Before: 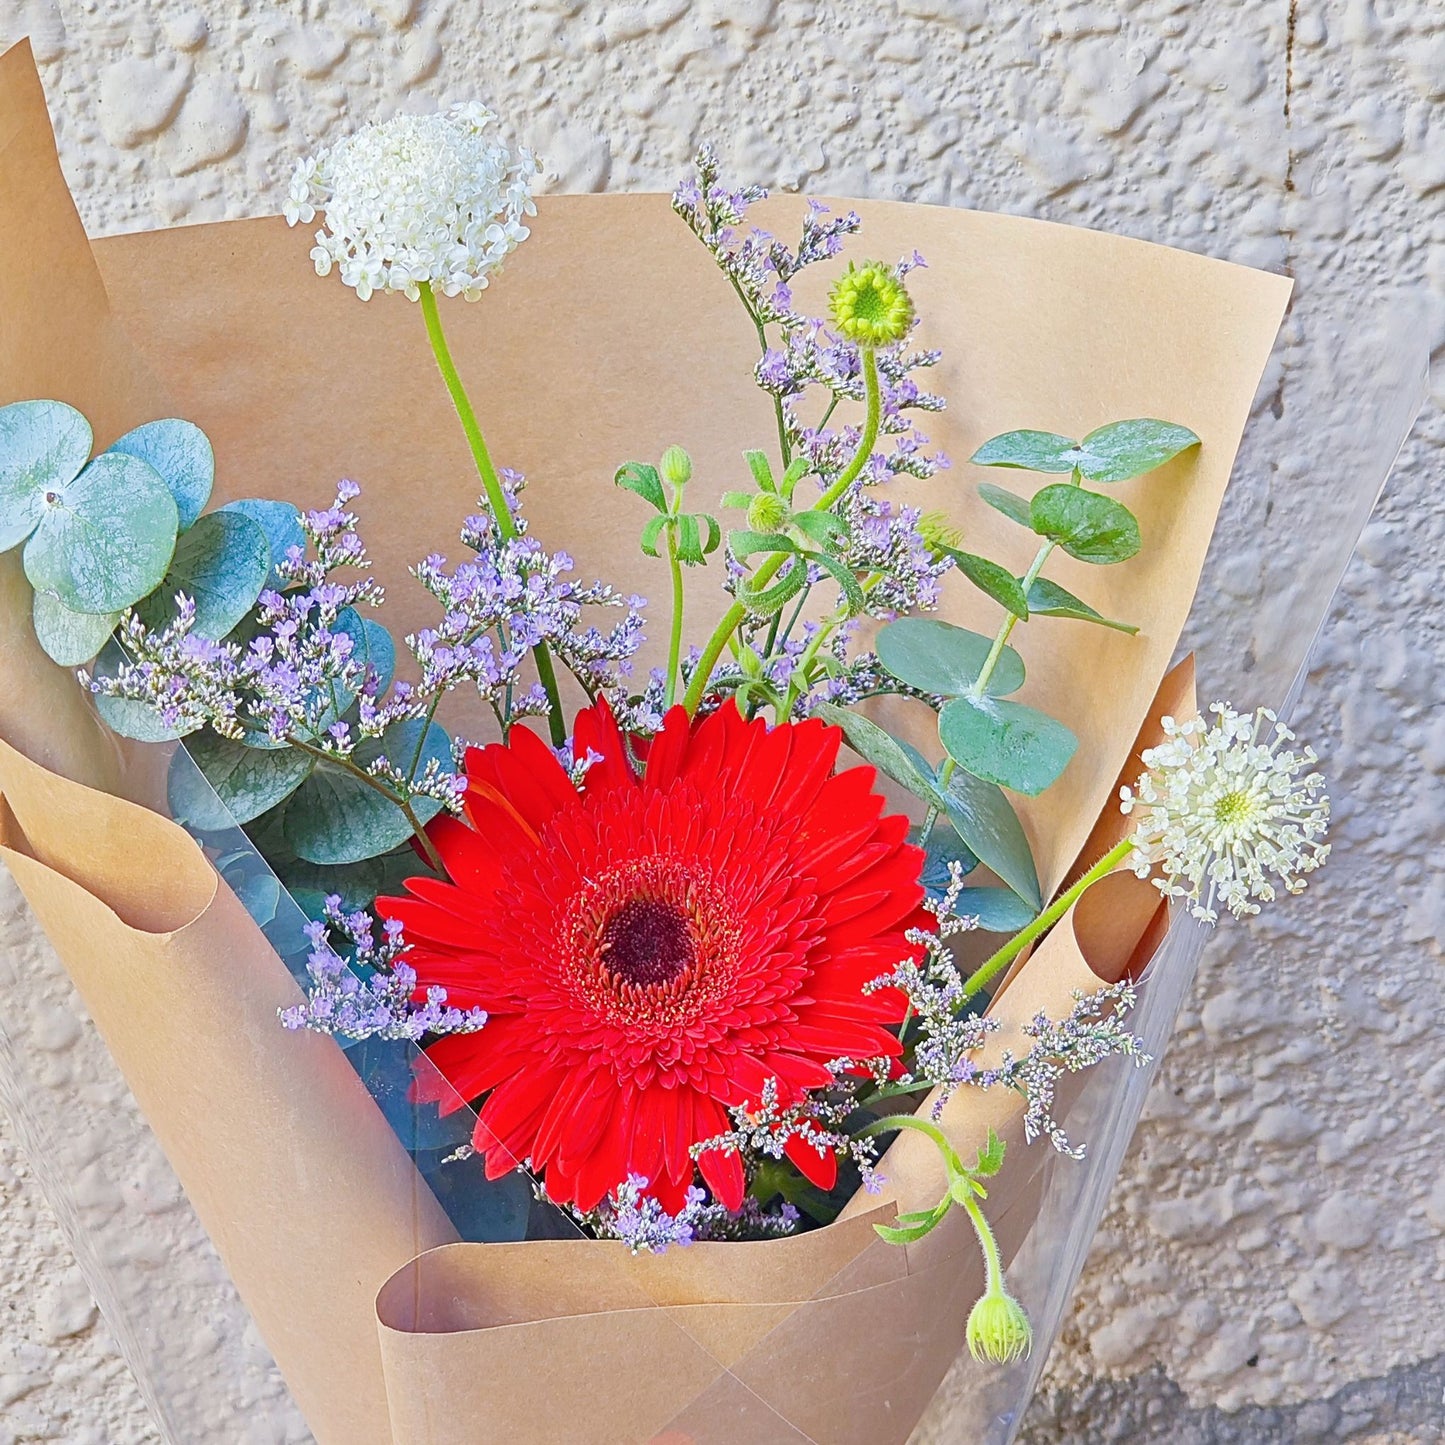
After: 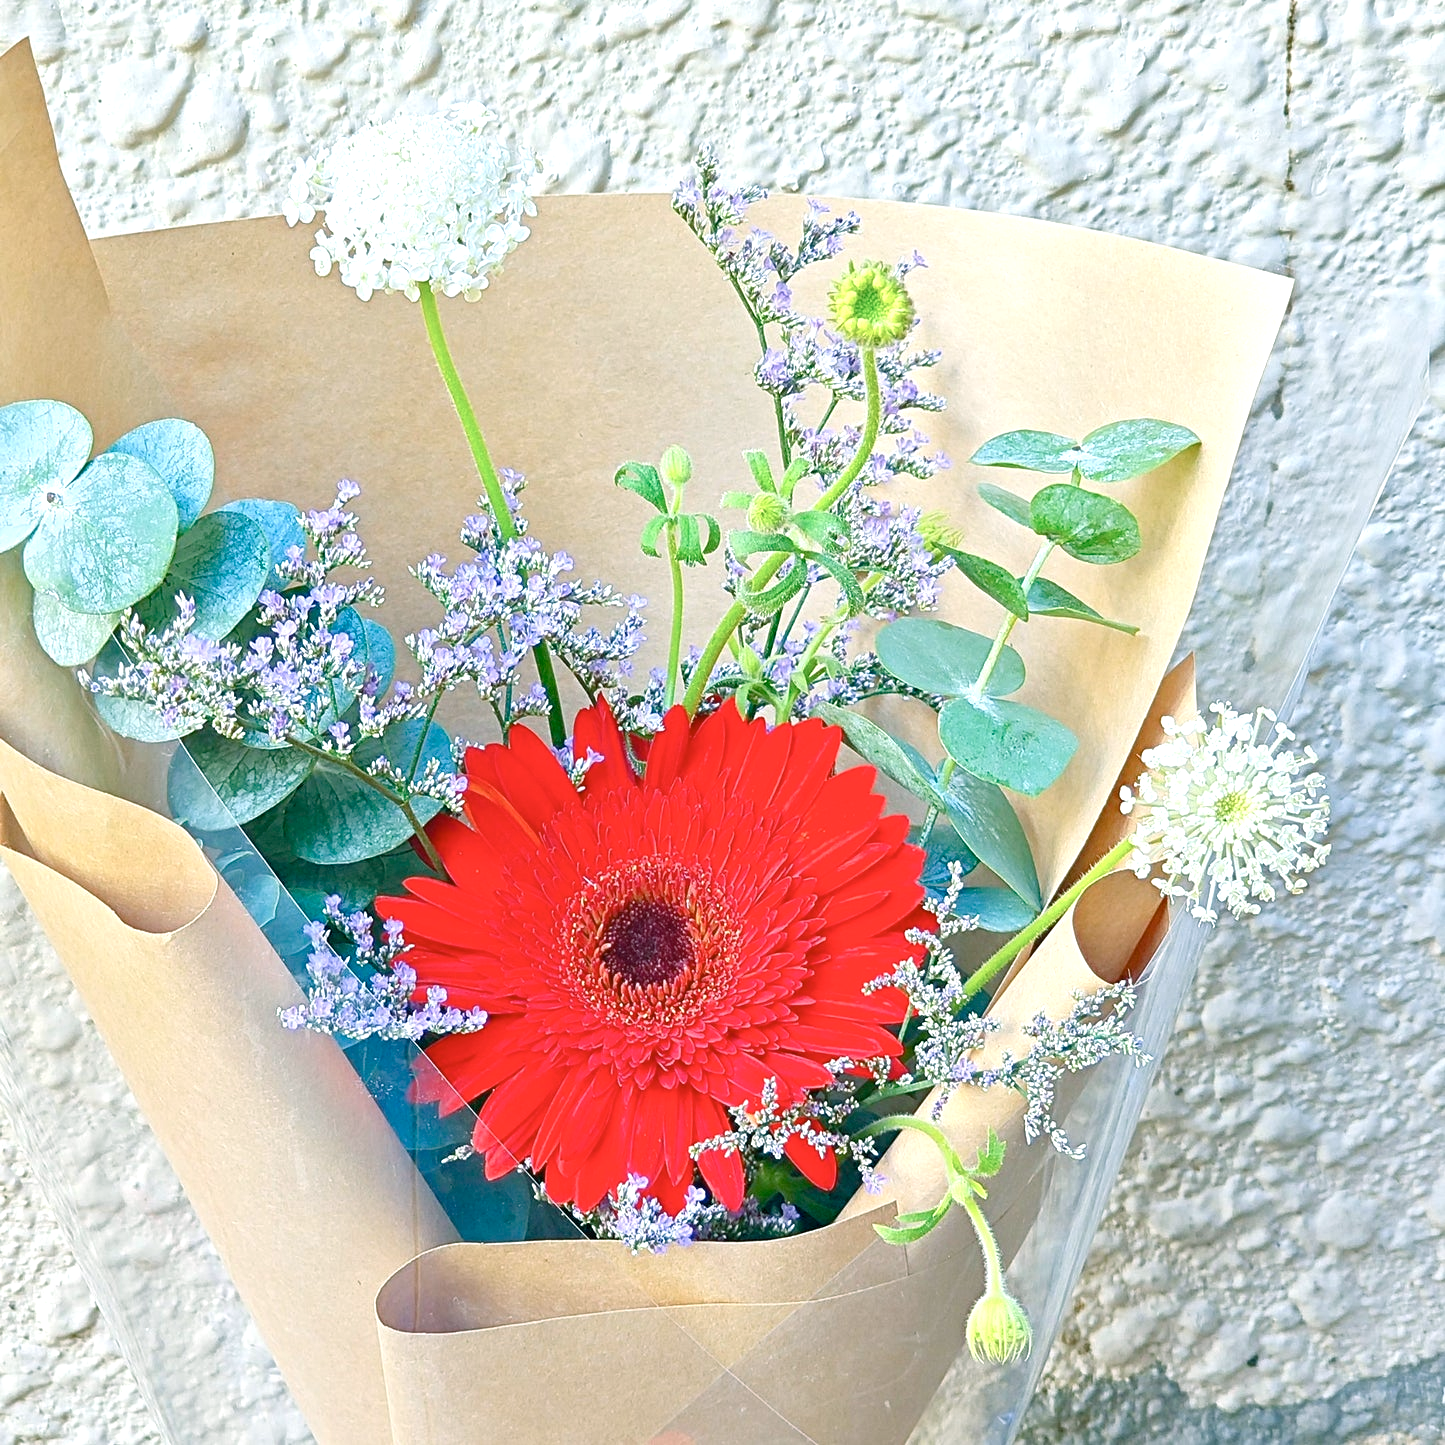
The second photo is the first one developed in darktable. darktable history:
color balance rgb: power › chroma 2.151%, power › hue 165.4°, linear chroma grading › shadows -7.226%, linear chroma grading › highlights -6.235%, linear chroma grading › global chroma -10.609%, linear chroma grading › mid-tones -7.741%, perceptual saturation grading › global saturation 20%, perceptual saturation grading › highlights -25.371%, perceptual saturation grading › shadows 25.368%, perceptual brilliance grading › global brilliance 10.762%
exposure: exposure 0.19 EV, compensate highlight preservation false
